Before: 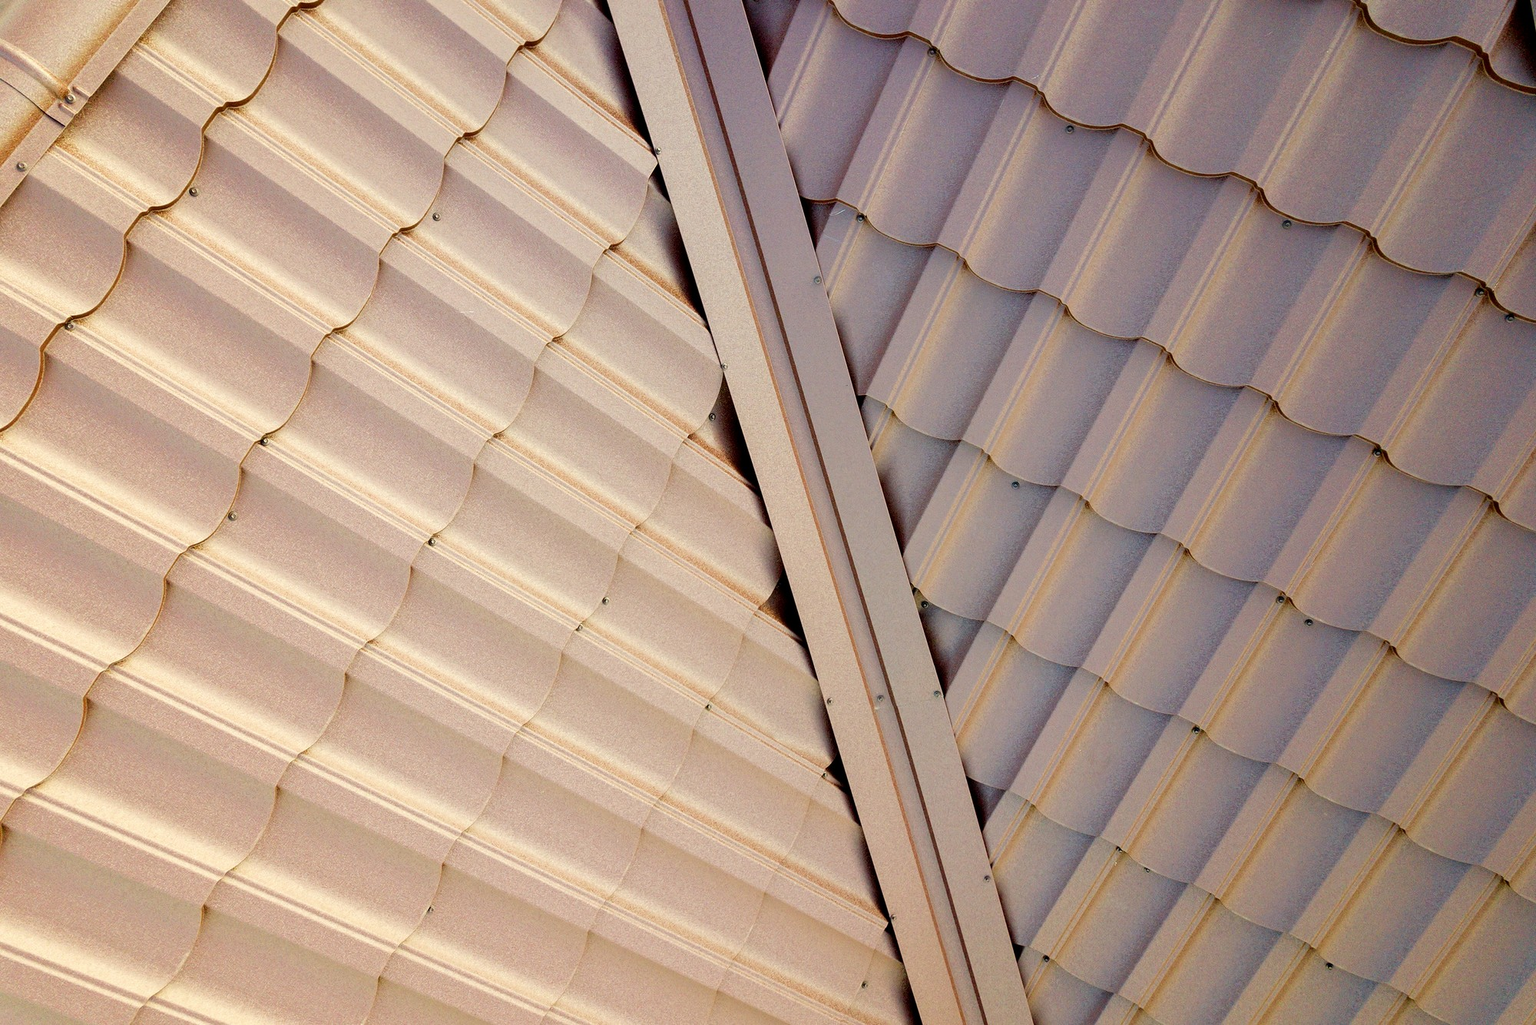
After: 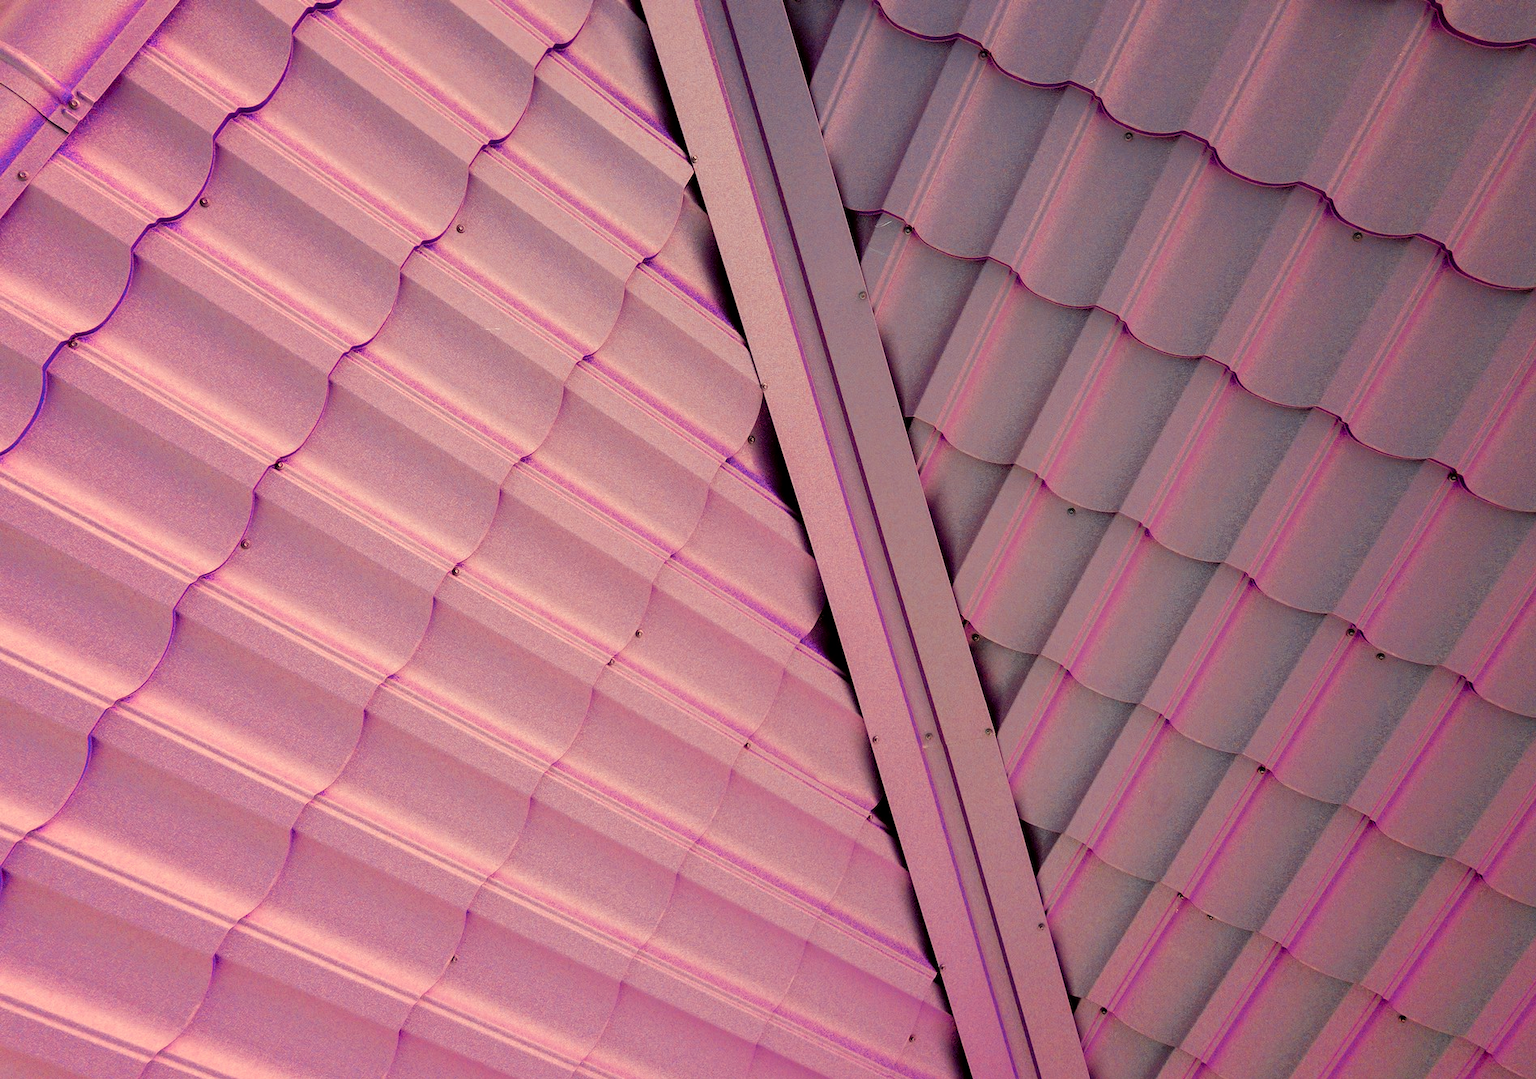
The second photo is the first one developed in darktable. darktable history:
color zones: curves: ch0 [(0.826, 0.353)]; ch1 [(0.242, 0.647) (0.889, 0.342)]; ch2 [(0.246, 0.089) (0.969, 0.068)]
rgb levels: mode RGB, independent channels, levels [[0, 0.5, 1], [0, 0.521, 1], [0, 0.536, 1]]
crop and rotate: right 5.167%
